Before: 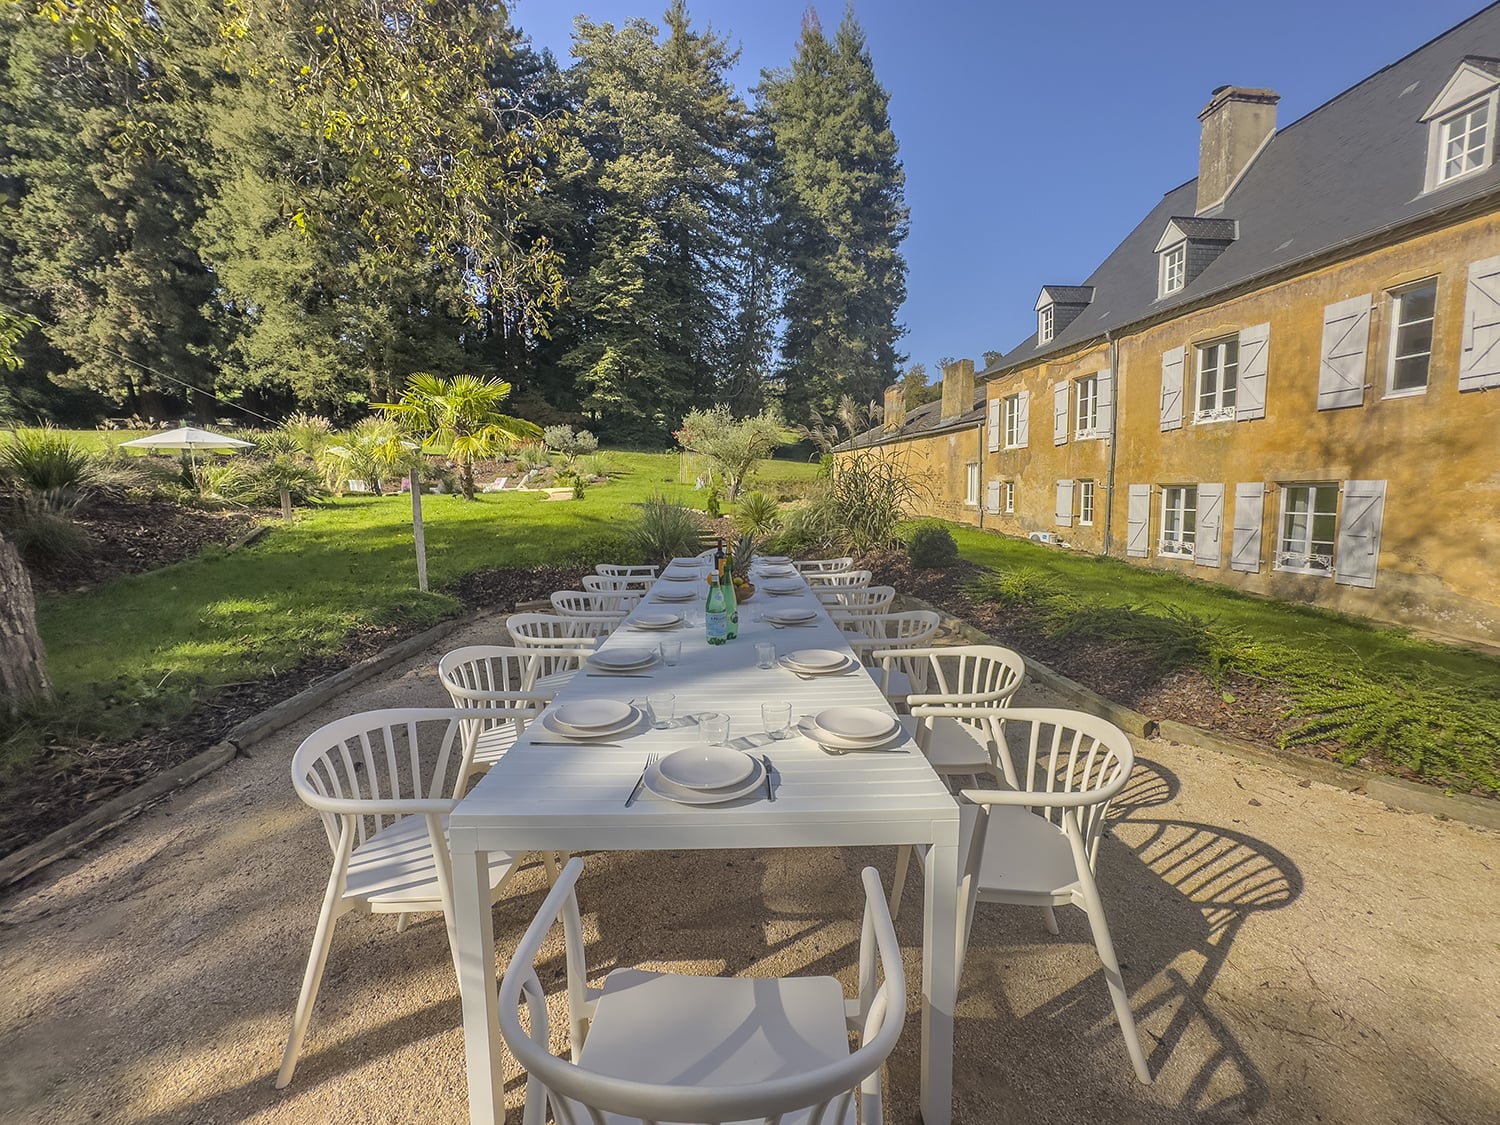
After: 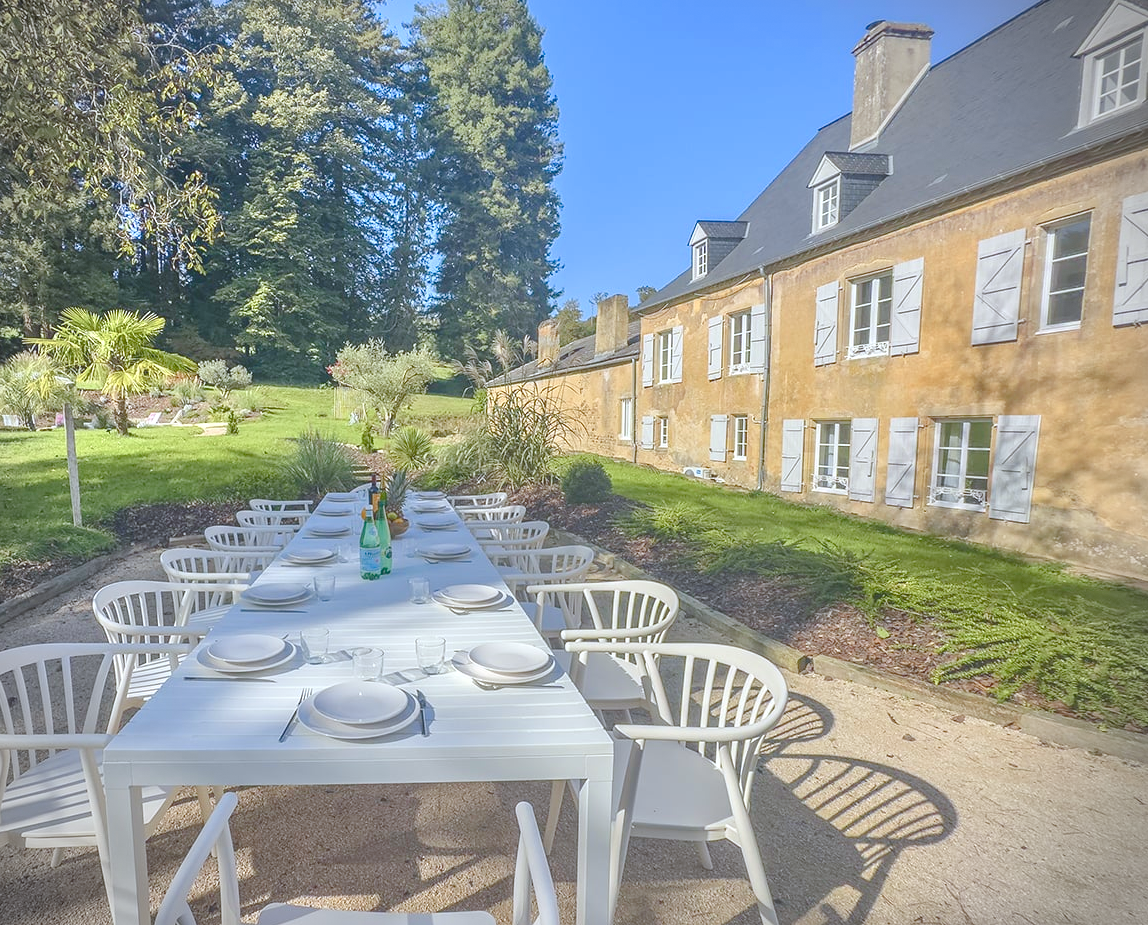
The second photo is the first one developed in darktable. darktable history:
crop: left 23.095%, top 5.827%, bottom 11.854%
vignetting: dithering 8-bit output, unbound false
exposure: black level correction -0.005, exposure 1 EV, compensate highlight preservation false
color calibration: output R [0.972, 0.068, -0.094, 0], output G [-0.178, 1.216, -0.086, 0], output B [0.095, -0.136, 0.98, 0], illuminant custom, x 0.371, y 0.381, temperature 4283.16 K
color balance rgb: shadows lift › chroma 1%, shadows lift › hue 113°, highlights gain › chroma 0.2%, highlights gain › hue 333°, perceptual saturation grading › global saturation 20%, perceptual saturation grading › highlights -50%, perceptual saturation grading › shadows 25%, contrast -20%
local contrast: mode bilateral grid, contrast 15, coarseness 36, detail 105%, midtone range 0.2
